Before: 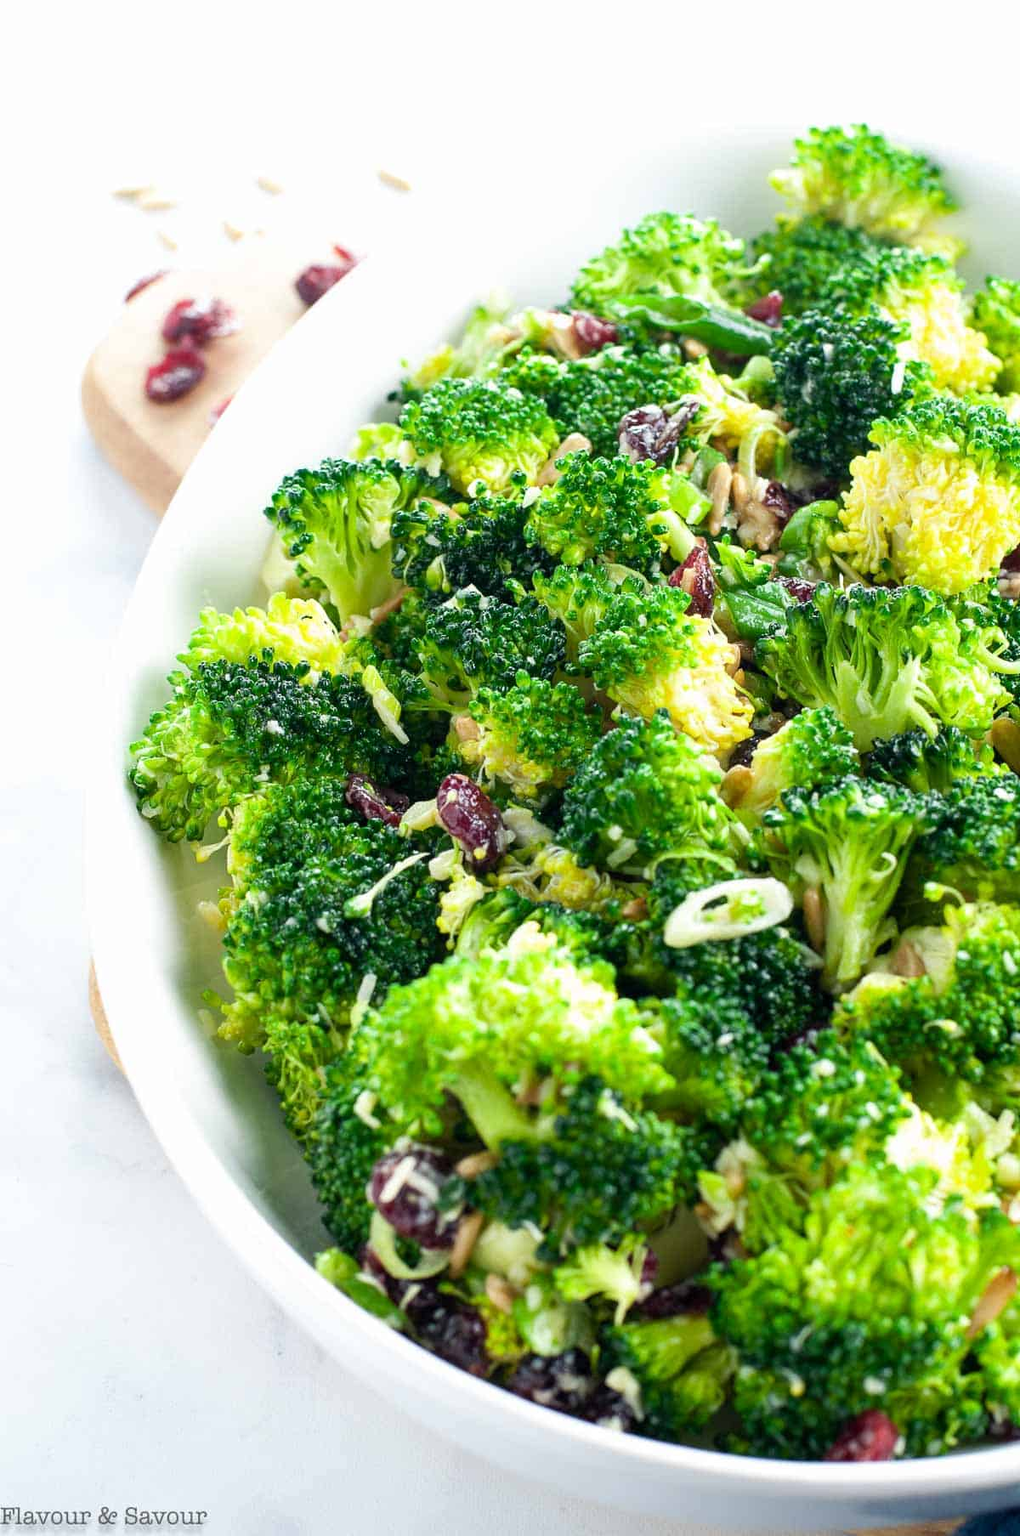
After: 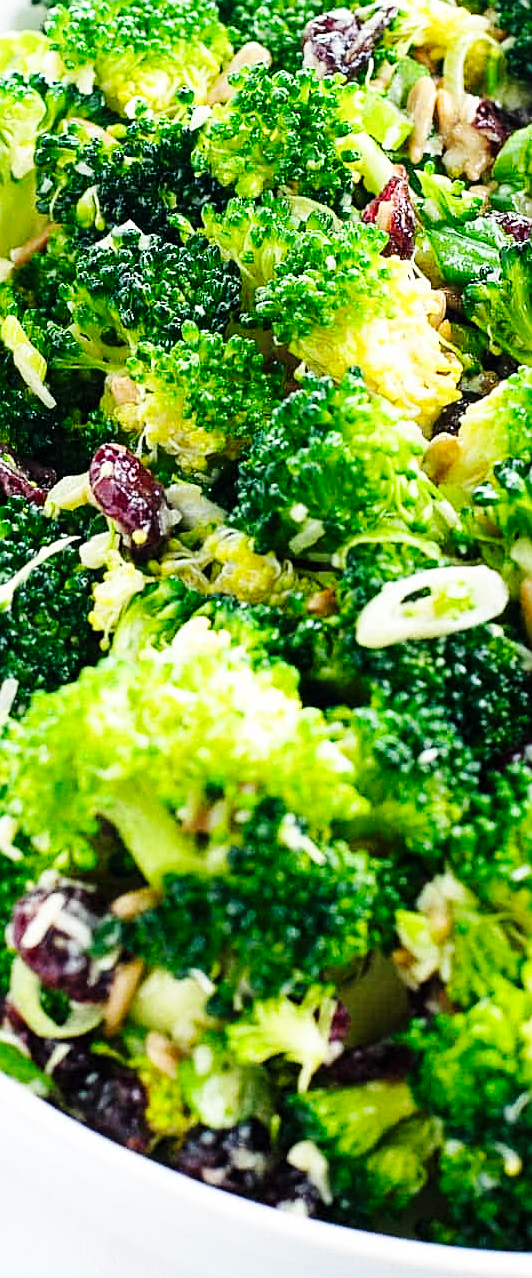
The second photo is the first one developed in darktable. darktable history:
shadows and highlights: shadows -22.68, highlights 44.23, soften with gaussian
base curve: curves: ch0 [(0, 0) (0.036, 0.025) (0.121, 0.166) (0.206, 0.329) (0.605, 0.79) (1, 1)], preserve colors none
sharpen: on, module defaults
crop: left 35.444%, top 25.87%, right 20.208%, bottom 3.38%
